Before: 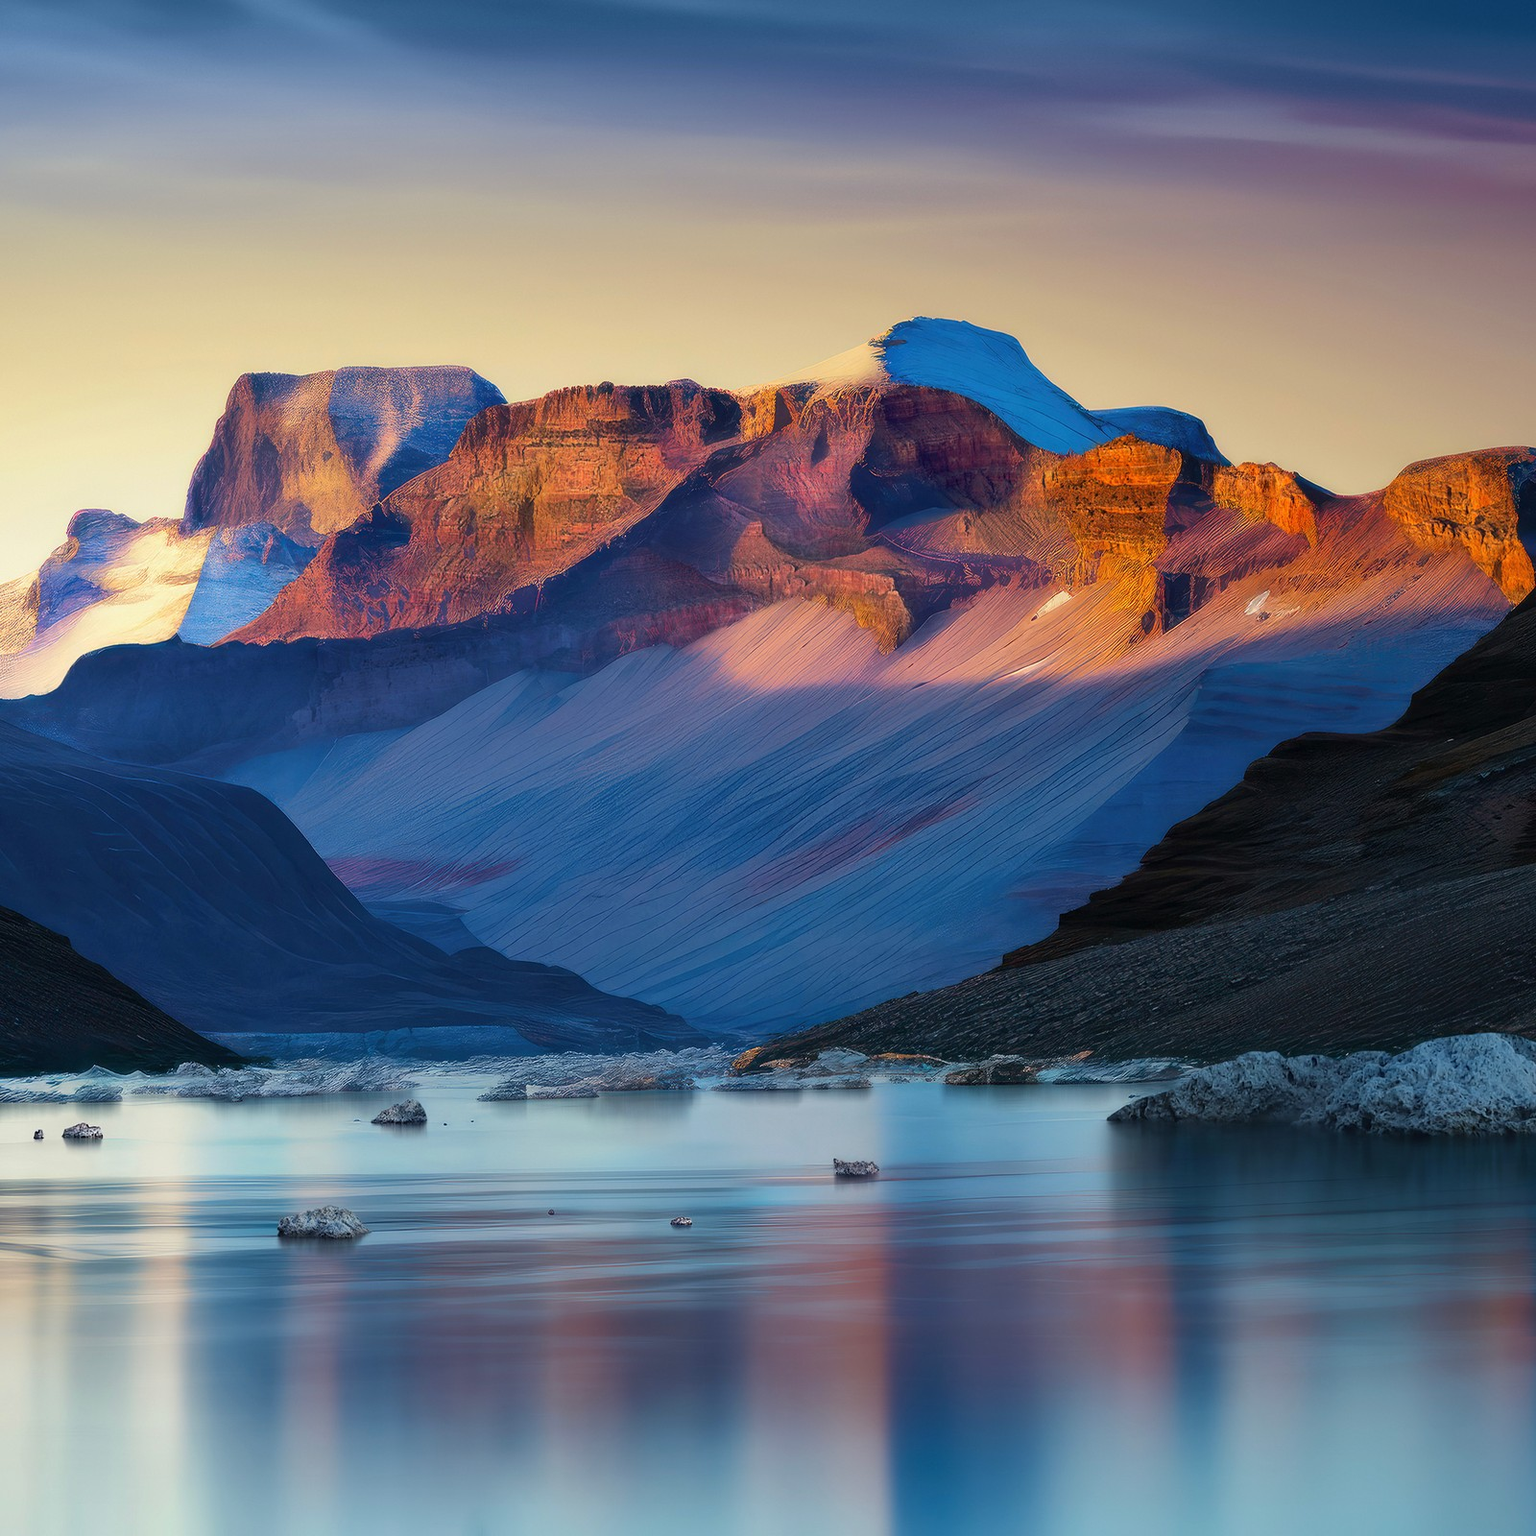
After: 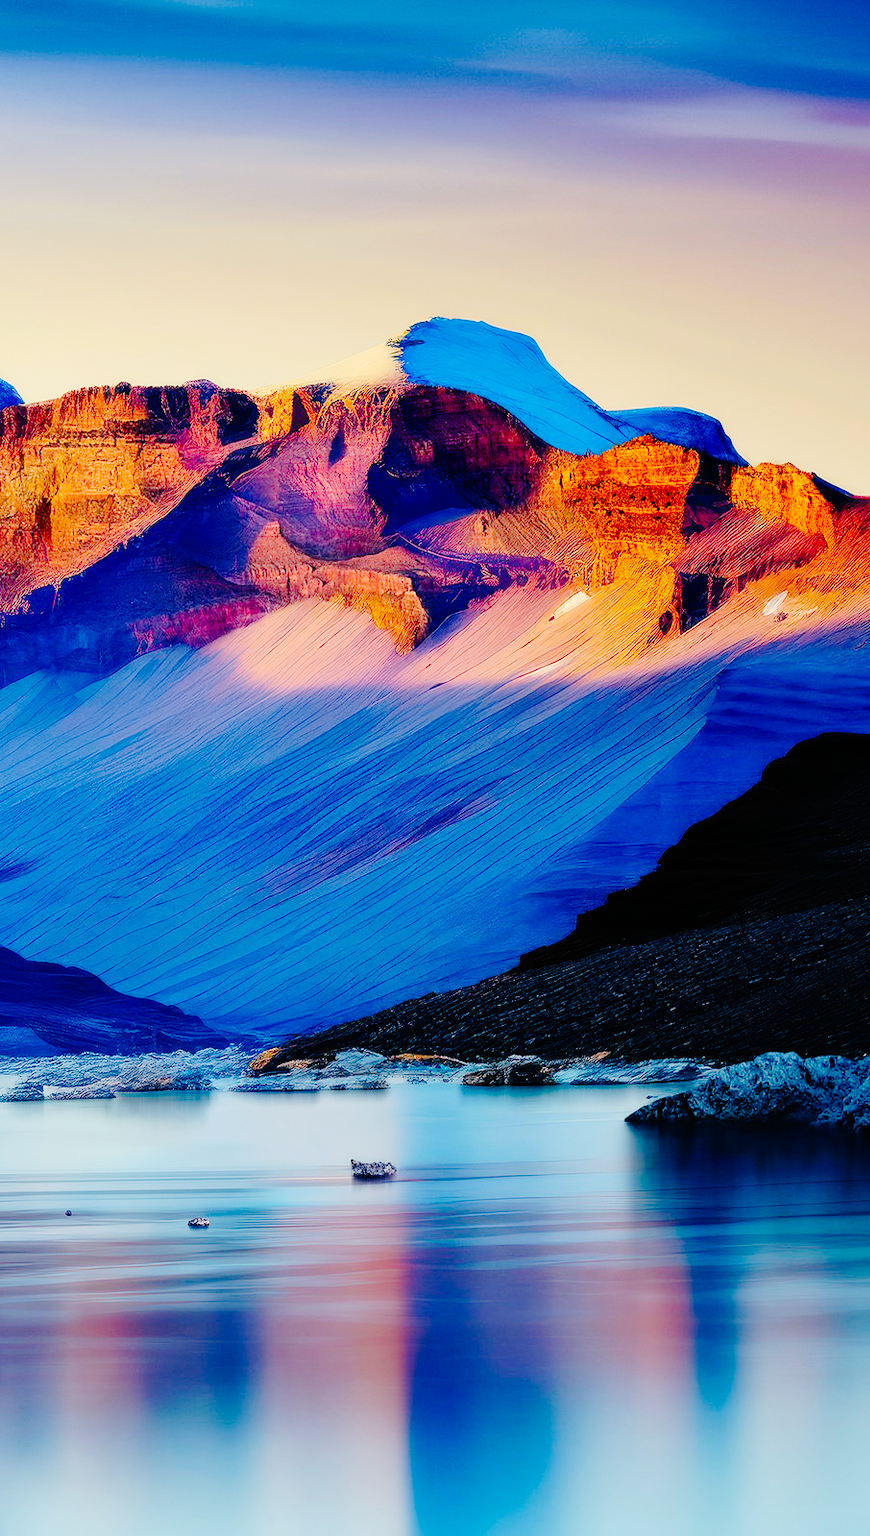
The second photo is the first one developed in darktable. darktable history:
contrast brightness saturation: saturation 0.18
base curve: curves: ch0 [(0, 0) (0.036, 0.01) (0.123, 0.254) (0.258, 0.504) (0.507, 0.748) (1, 1)], preserve colors none
crop: left 31.458%, top 0%, right 11.876%
